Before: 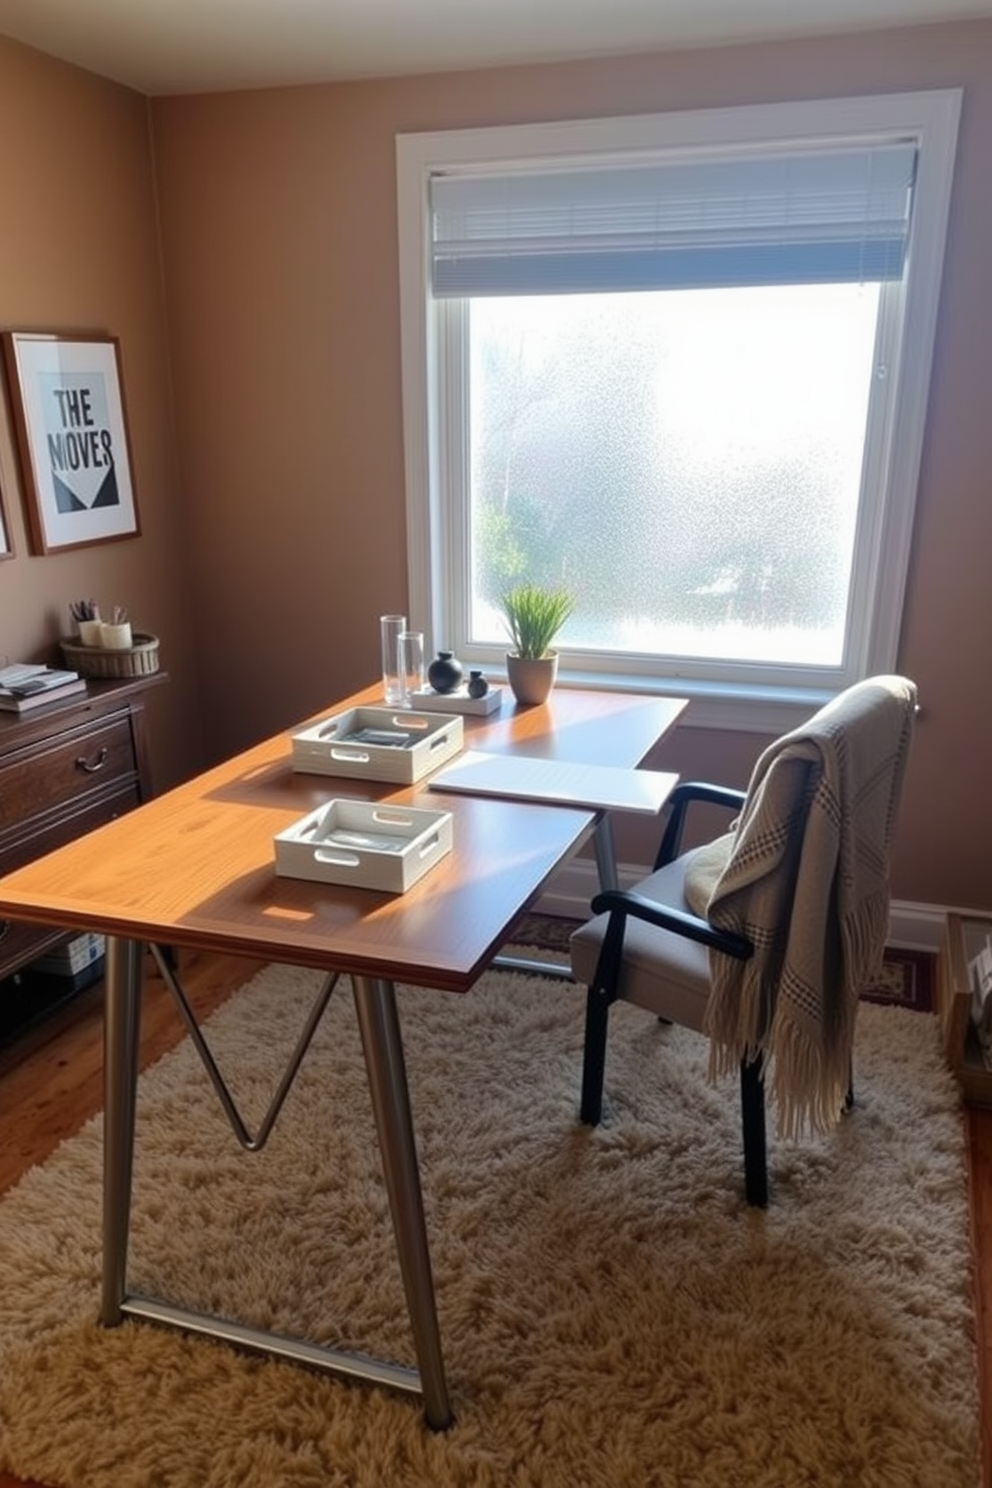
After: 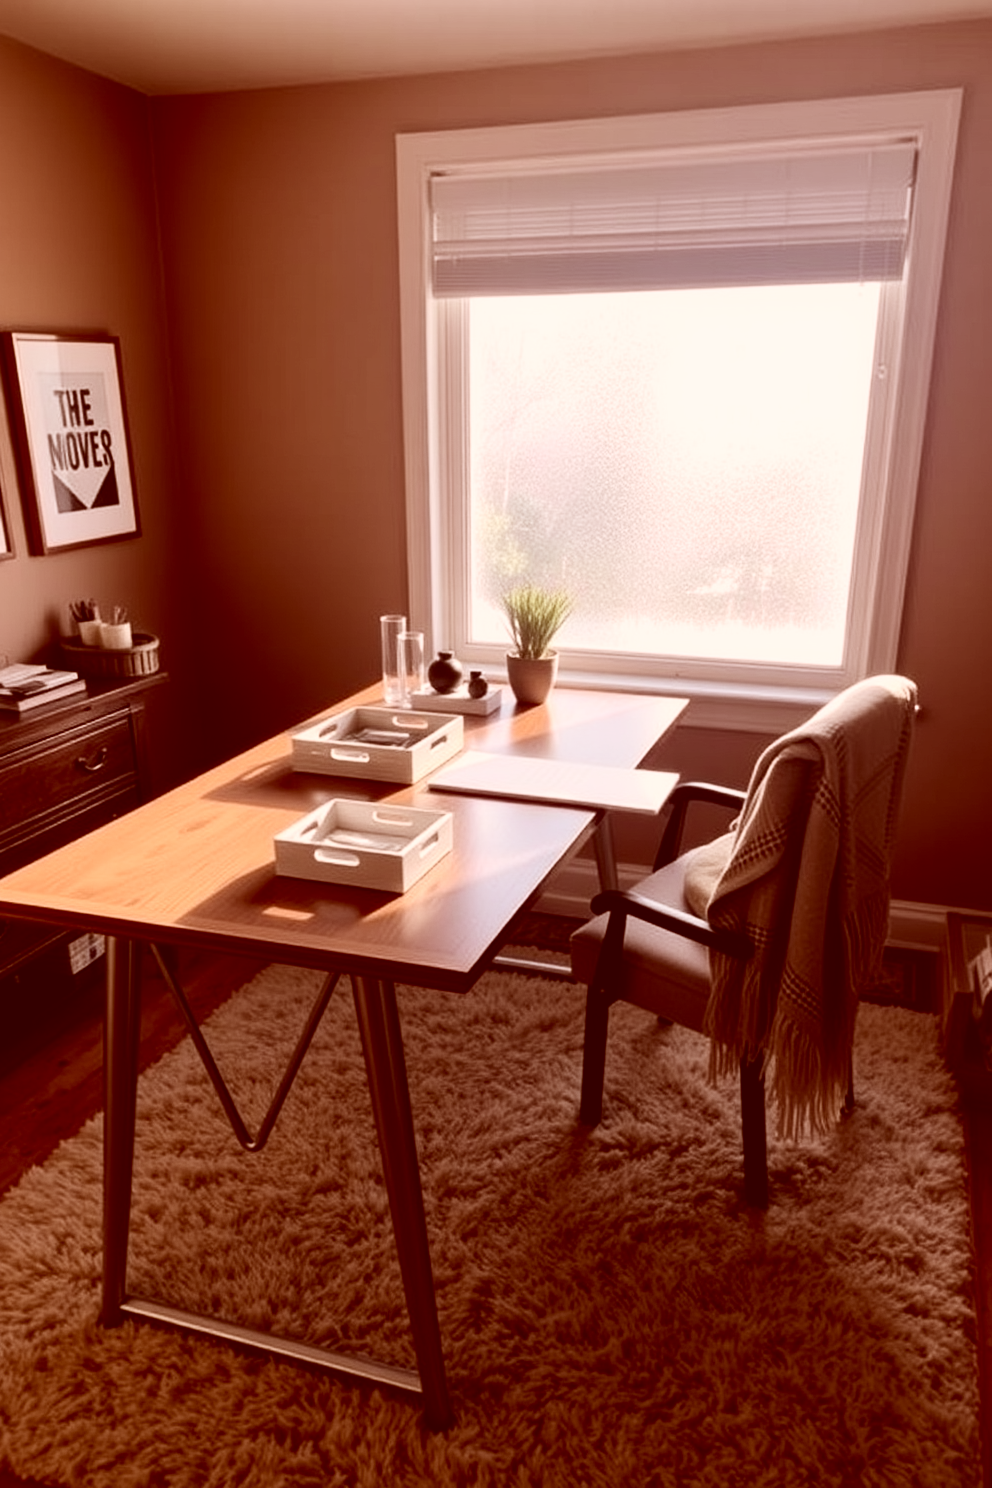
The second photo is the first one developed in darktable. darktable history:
color correction: highlights a* 9.57, highlights b* 9.04, shadows a* 39.9, shadows b* 39.55, saturation 0.816
contrast brightness saturation: contrast 0.255, saturation -0.314
